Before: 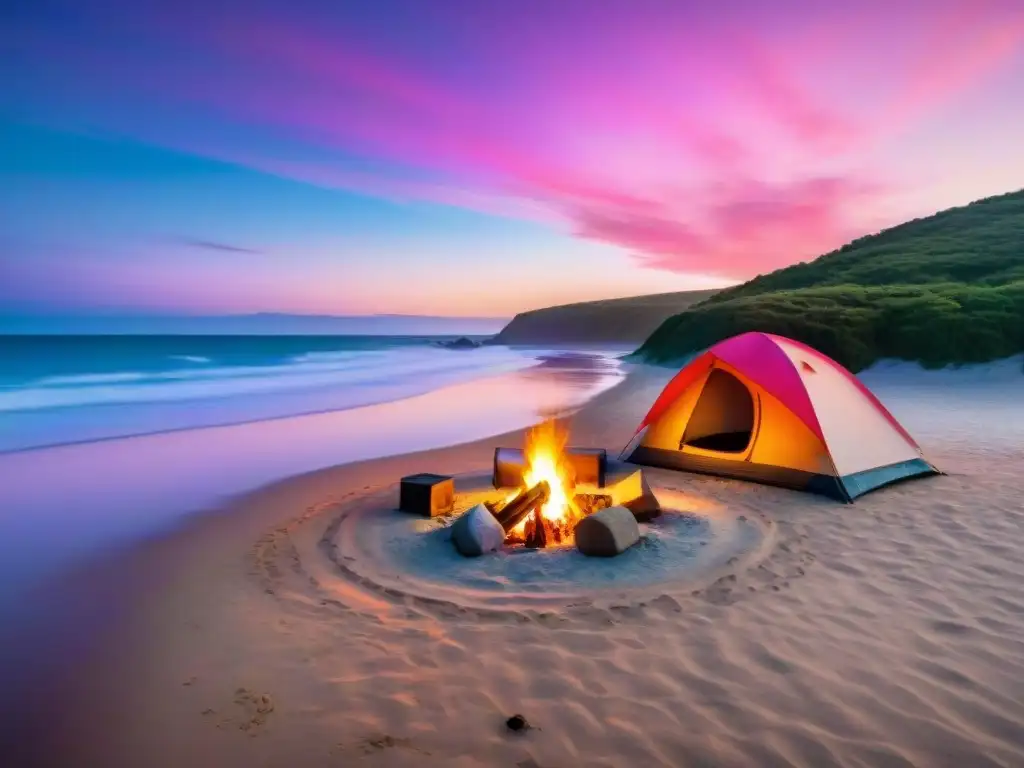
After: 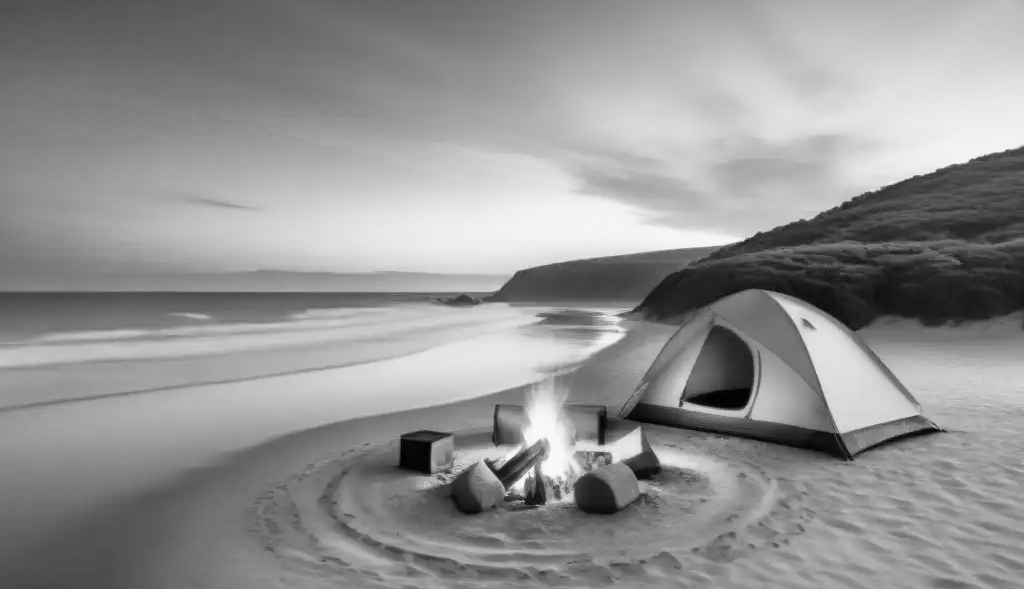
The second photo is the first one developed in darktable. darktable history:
crop: top 5.667%, bottom 17.637%
base curve: curves: ch0 [(0, 0) (0.688, 0.865) (1, 1)], preserve colors none
monochrome: on, module defaults
